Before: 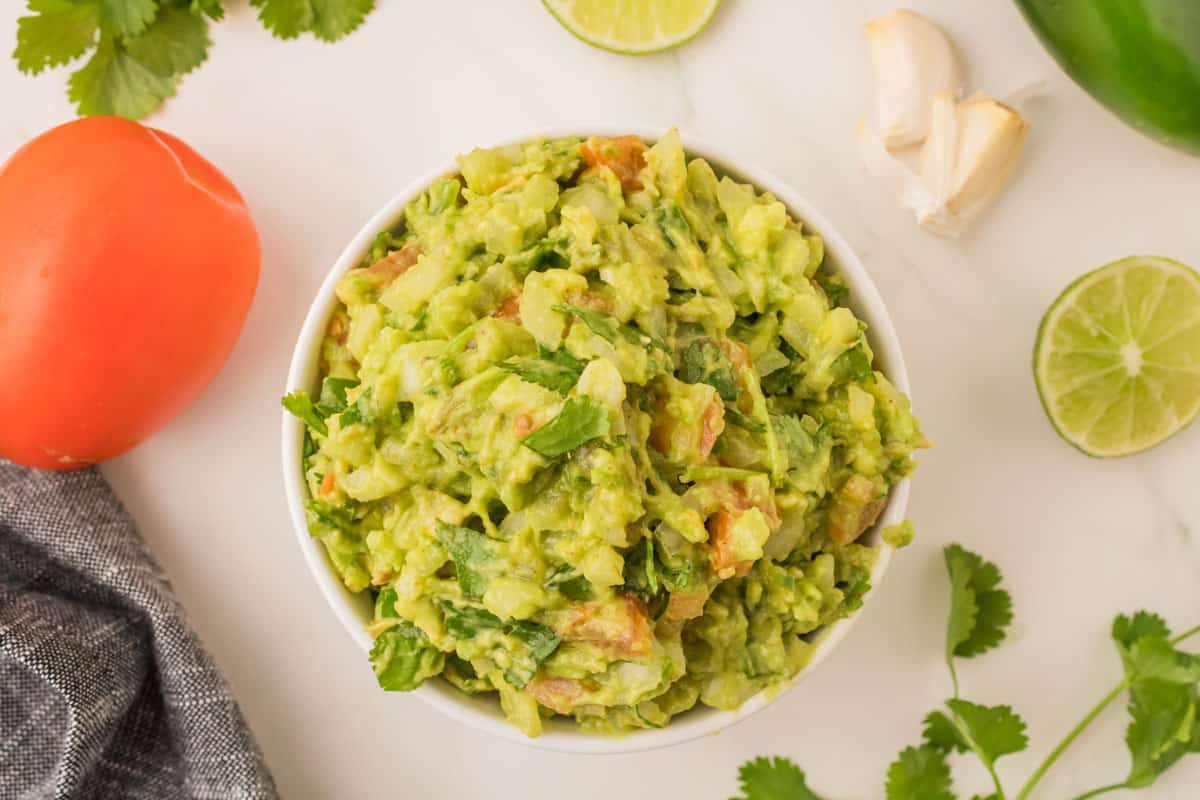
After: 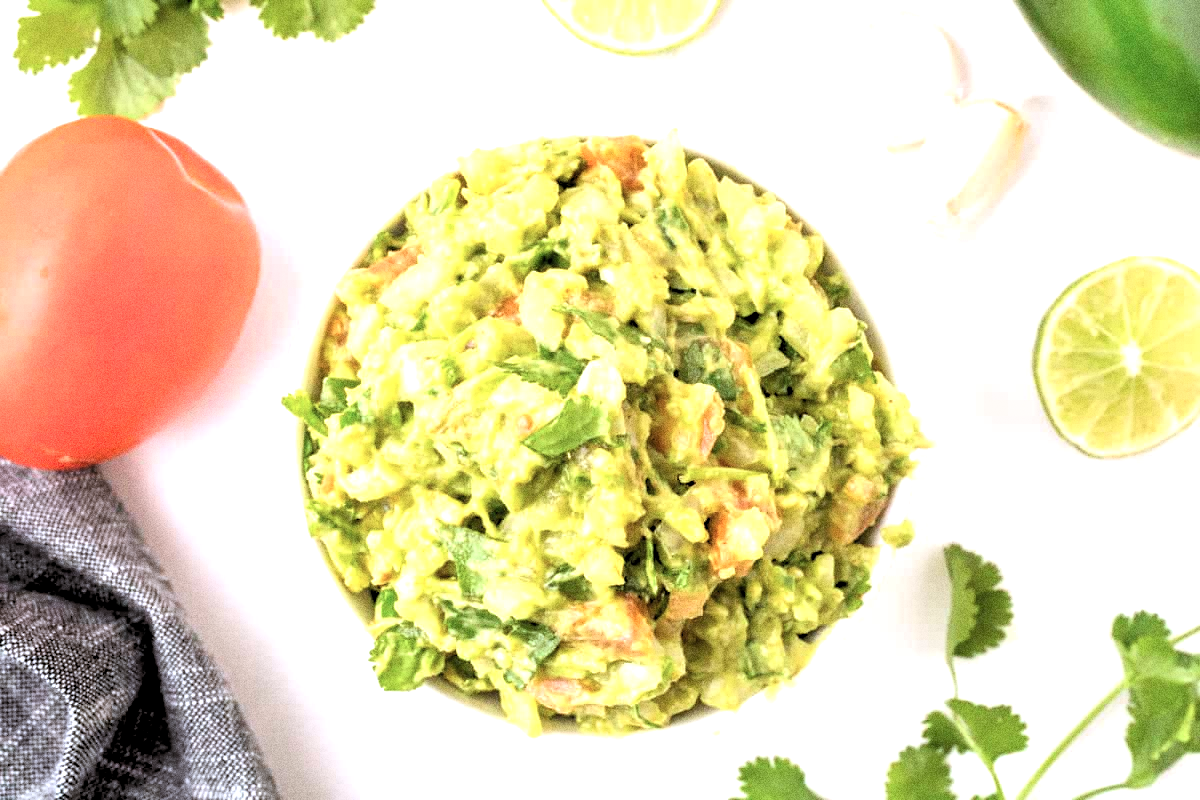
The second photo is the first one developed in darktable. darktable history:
grain: coarseness 0.09 ISO, strength 40%
exposure: exposure 0.921 EV, compensate highlight preservation false
color correction: highlights a* -2.24, highlights b* -18.1
rgb levels: levels [[0.034, 0.472, 0.904], [0, 0.5, 1], [0, 0.5, 1]]
